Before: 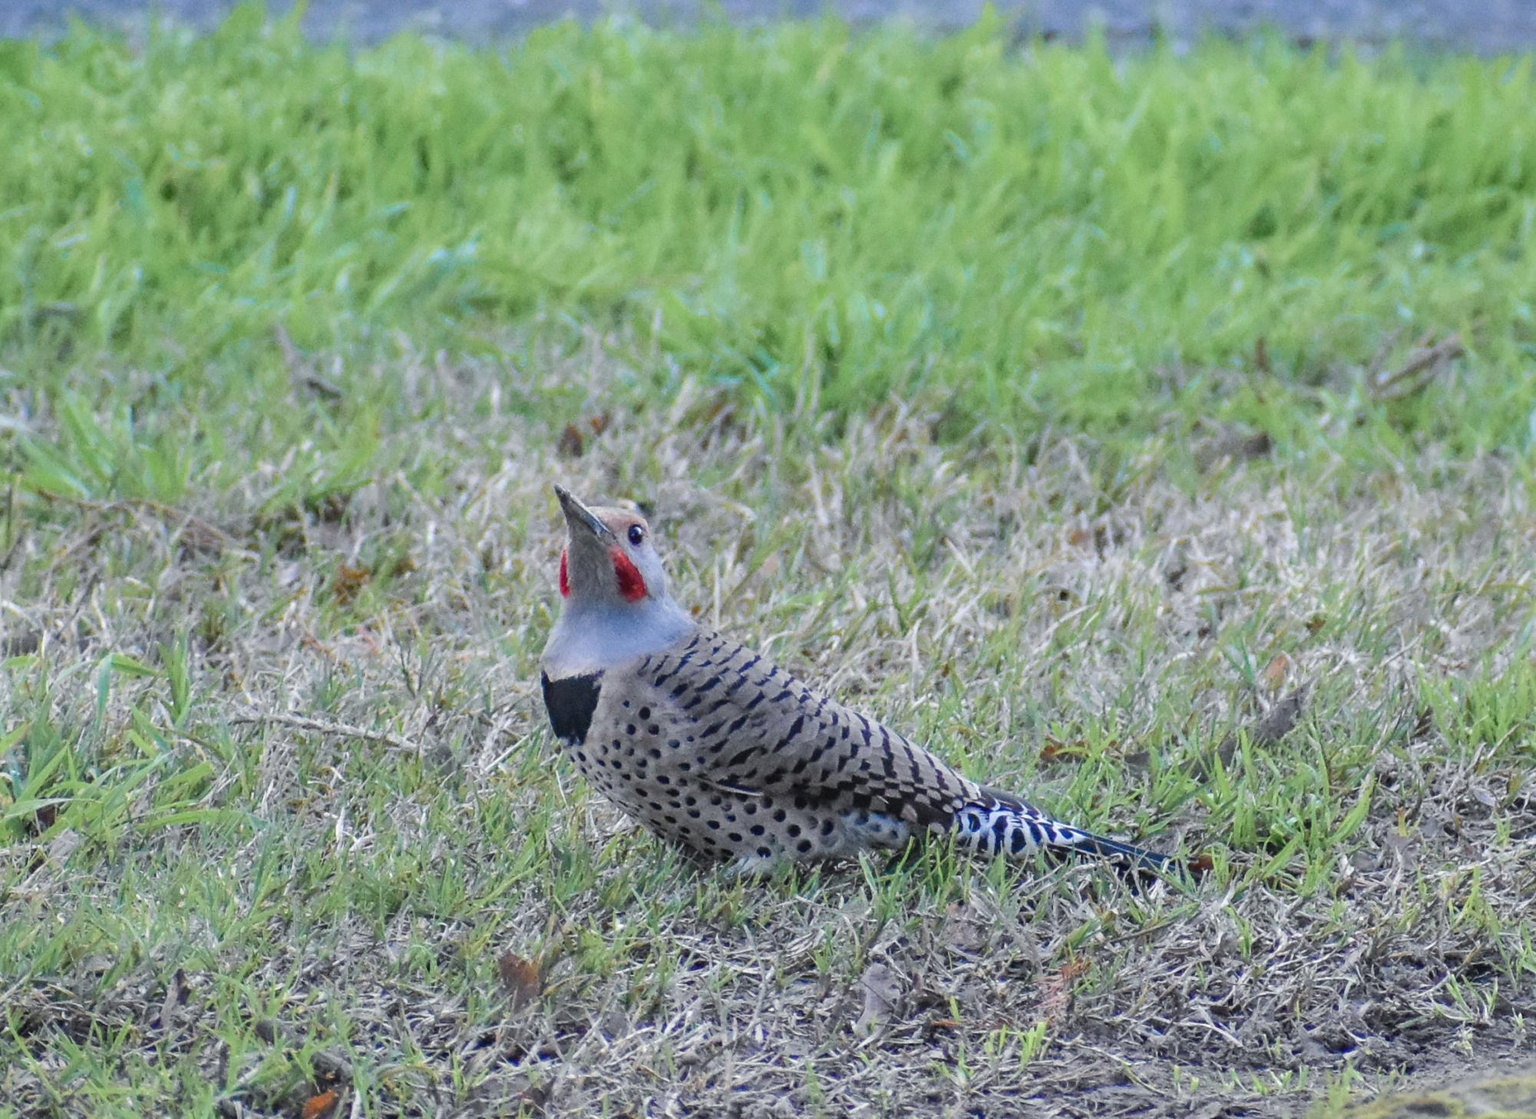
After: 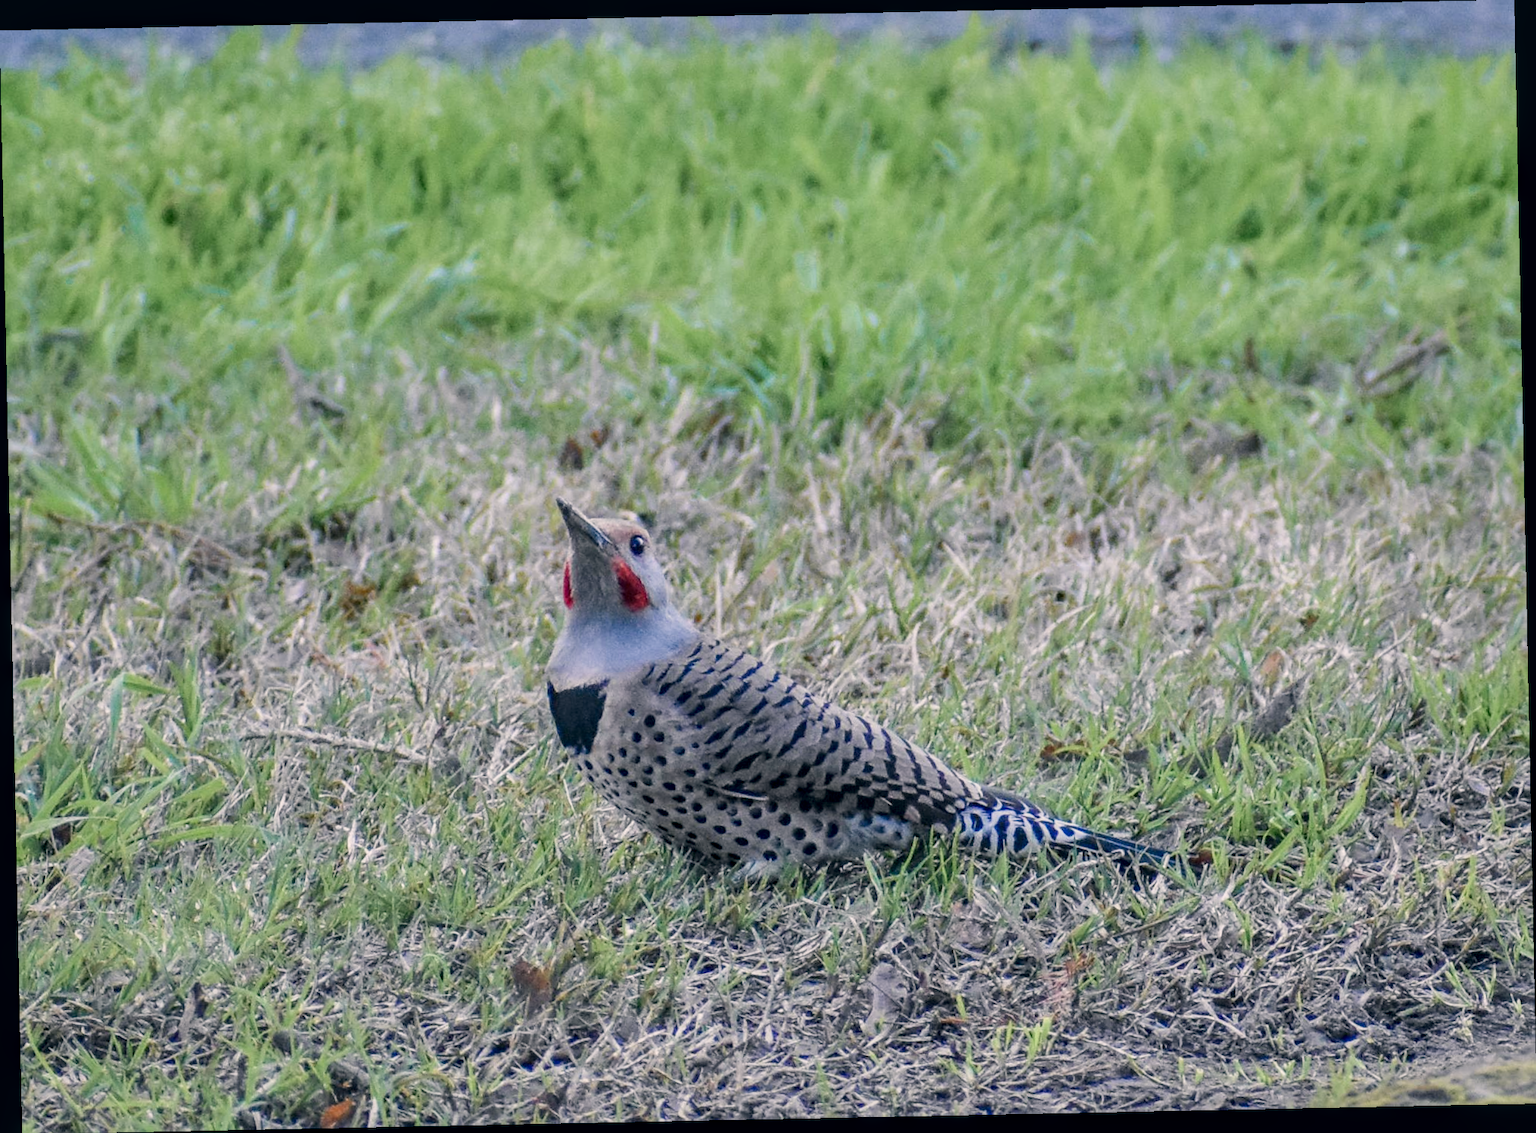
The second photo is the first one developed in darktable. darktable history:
color correction: highlights a* 5.38, highlights b* 5.3, shadows a* -4.26, shadows b* -5.11
local contrast: detail 130%
sigmoid: contrast 1.22, skew 0.65
rotate and perspective: rotation -1.17°, automatic cropping off
